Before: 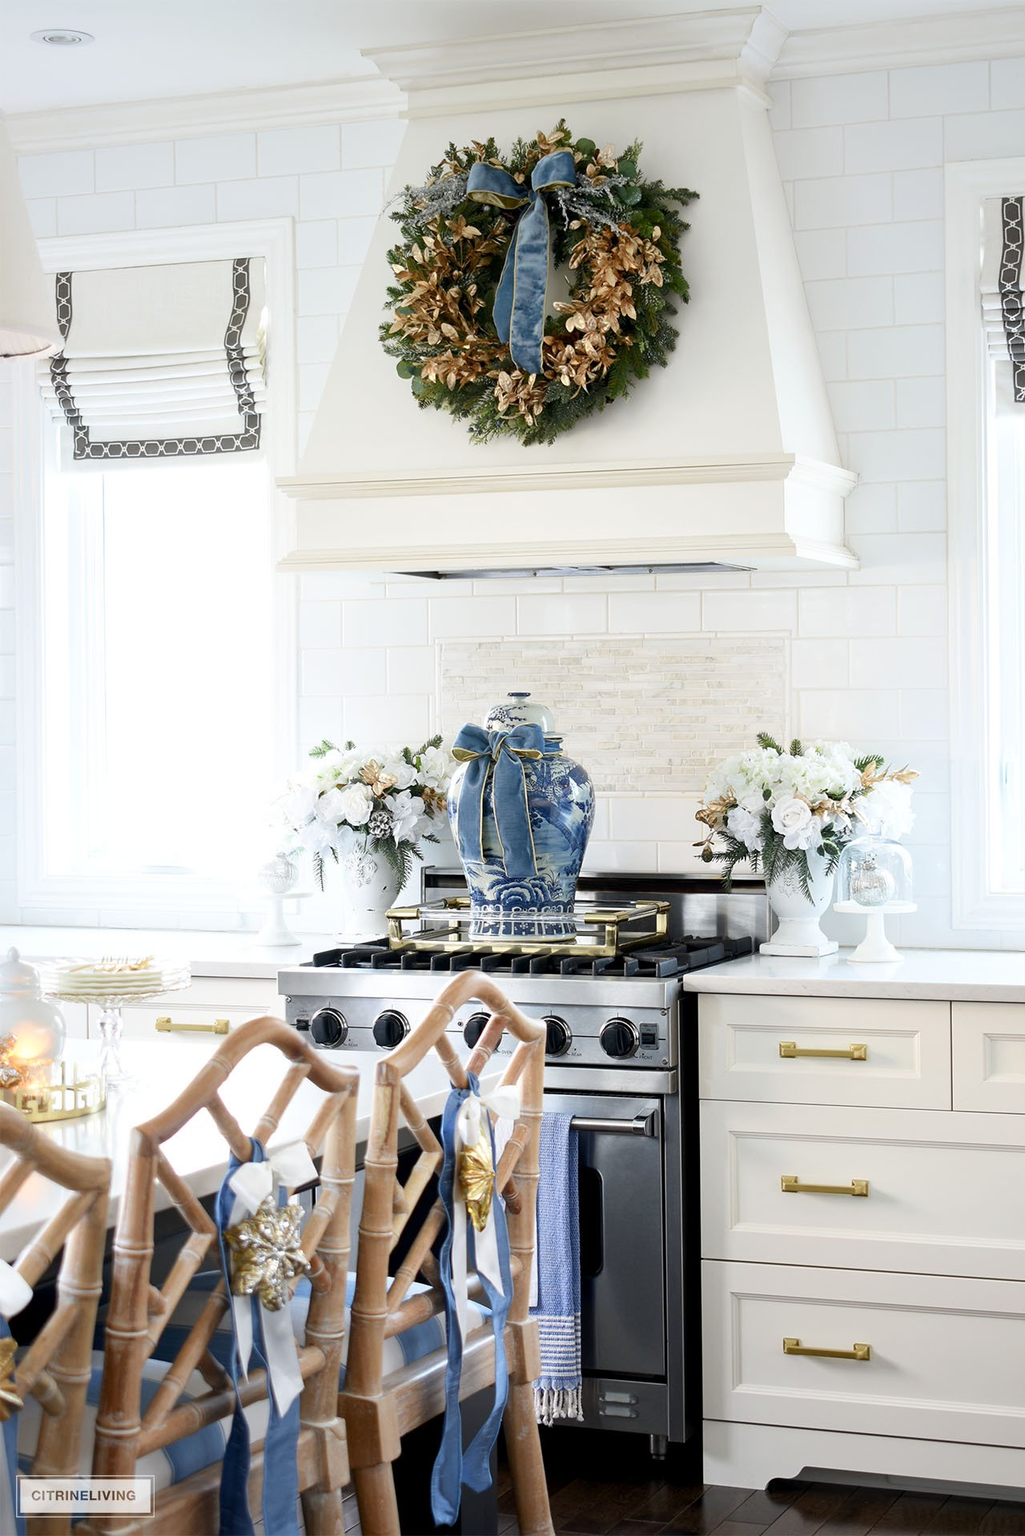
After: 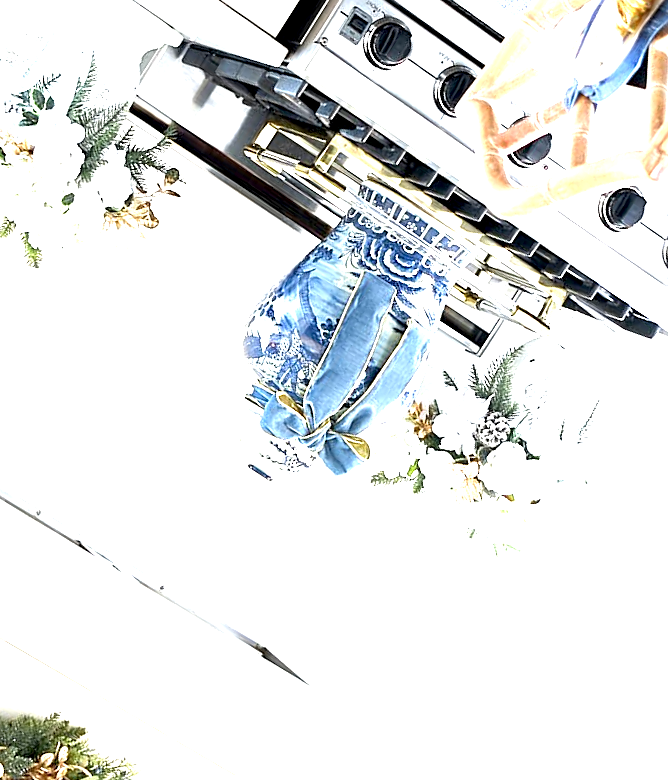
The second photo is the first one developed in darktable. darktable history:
exposure: black level correction 0.001, exposure 1.857 EV, compensate highlight preservation false
crop and rotate: angle 147.11°, left 9.133%, top 15.595%, right 4.531%, bottom 17.143%
sharpen: on, module defaults
